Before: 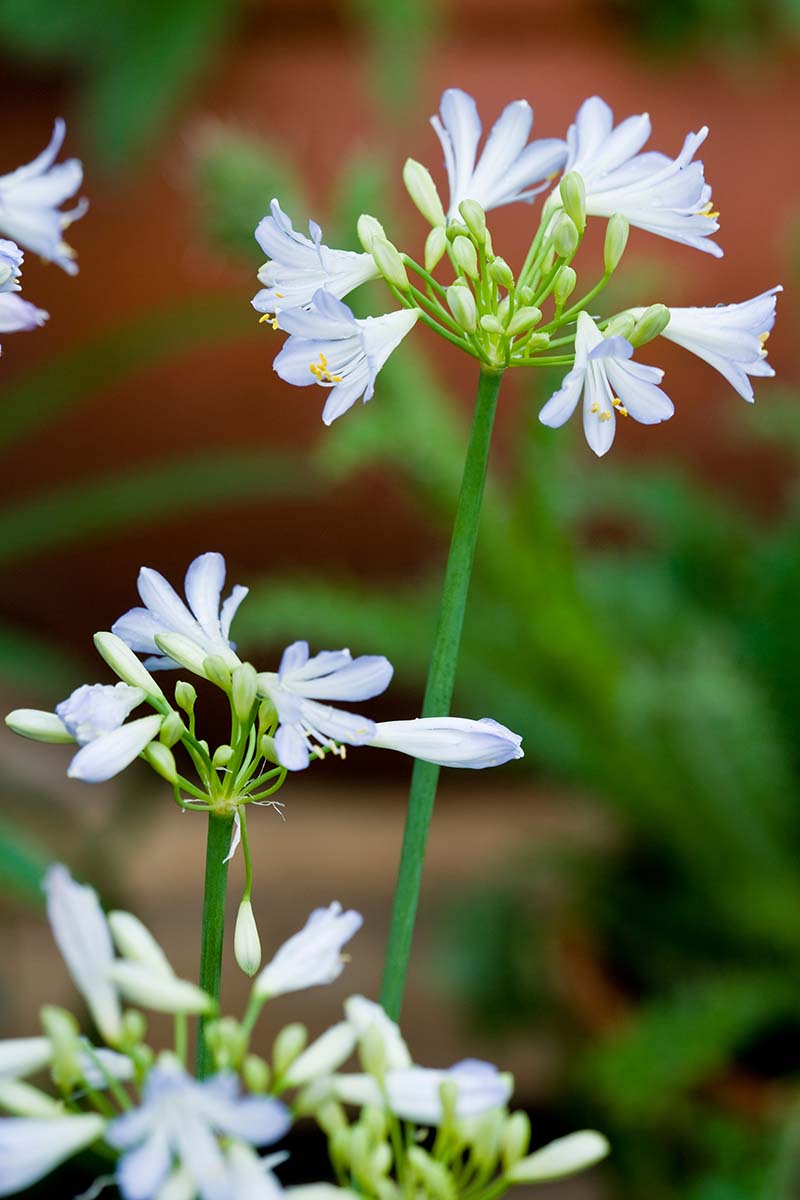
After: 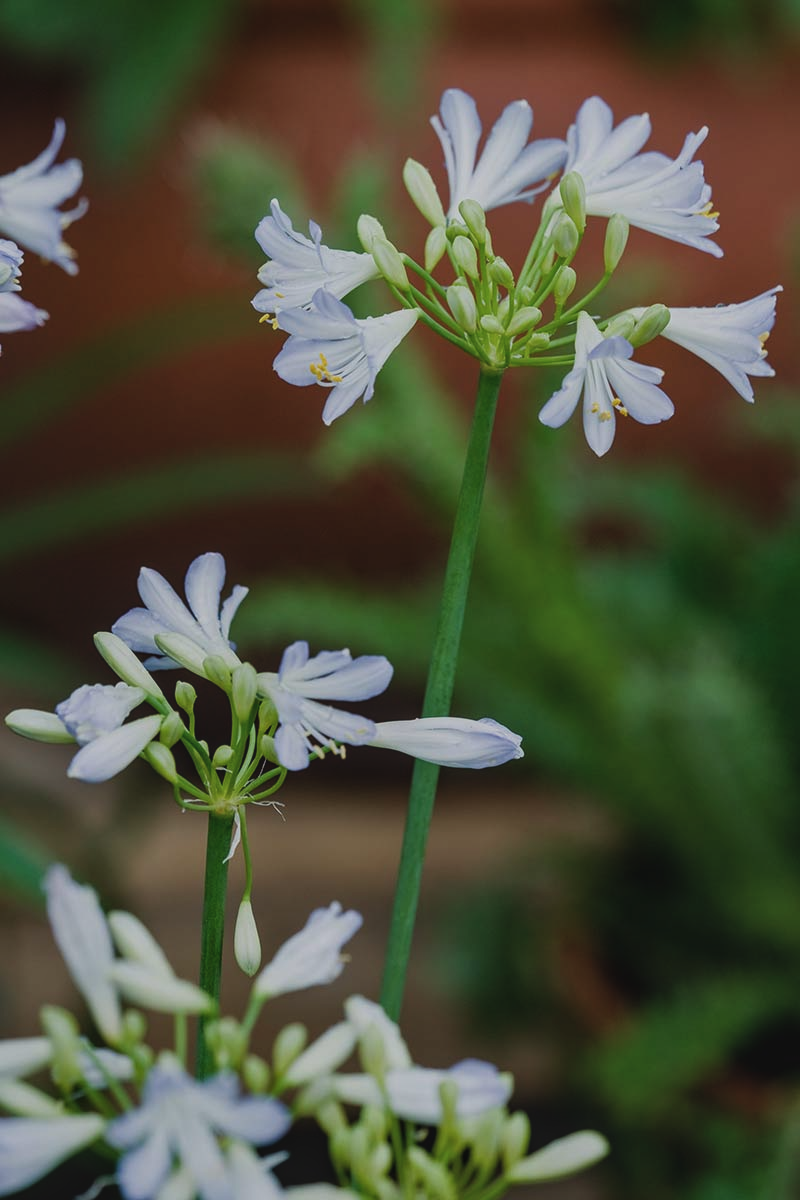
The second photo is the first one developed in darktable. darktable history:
exposure: black level correction -0.016, exposure -1.018 EV, compensate highlight preservation false
local contrast: detail 130%
tone equalizer: on, module defaults
